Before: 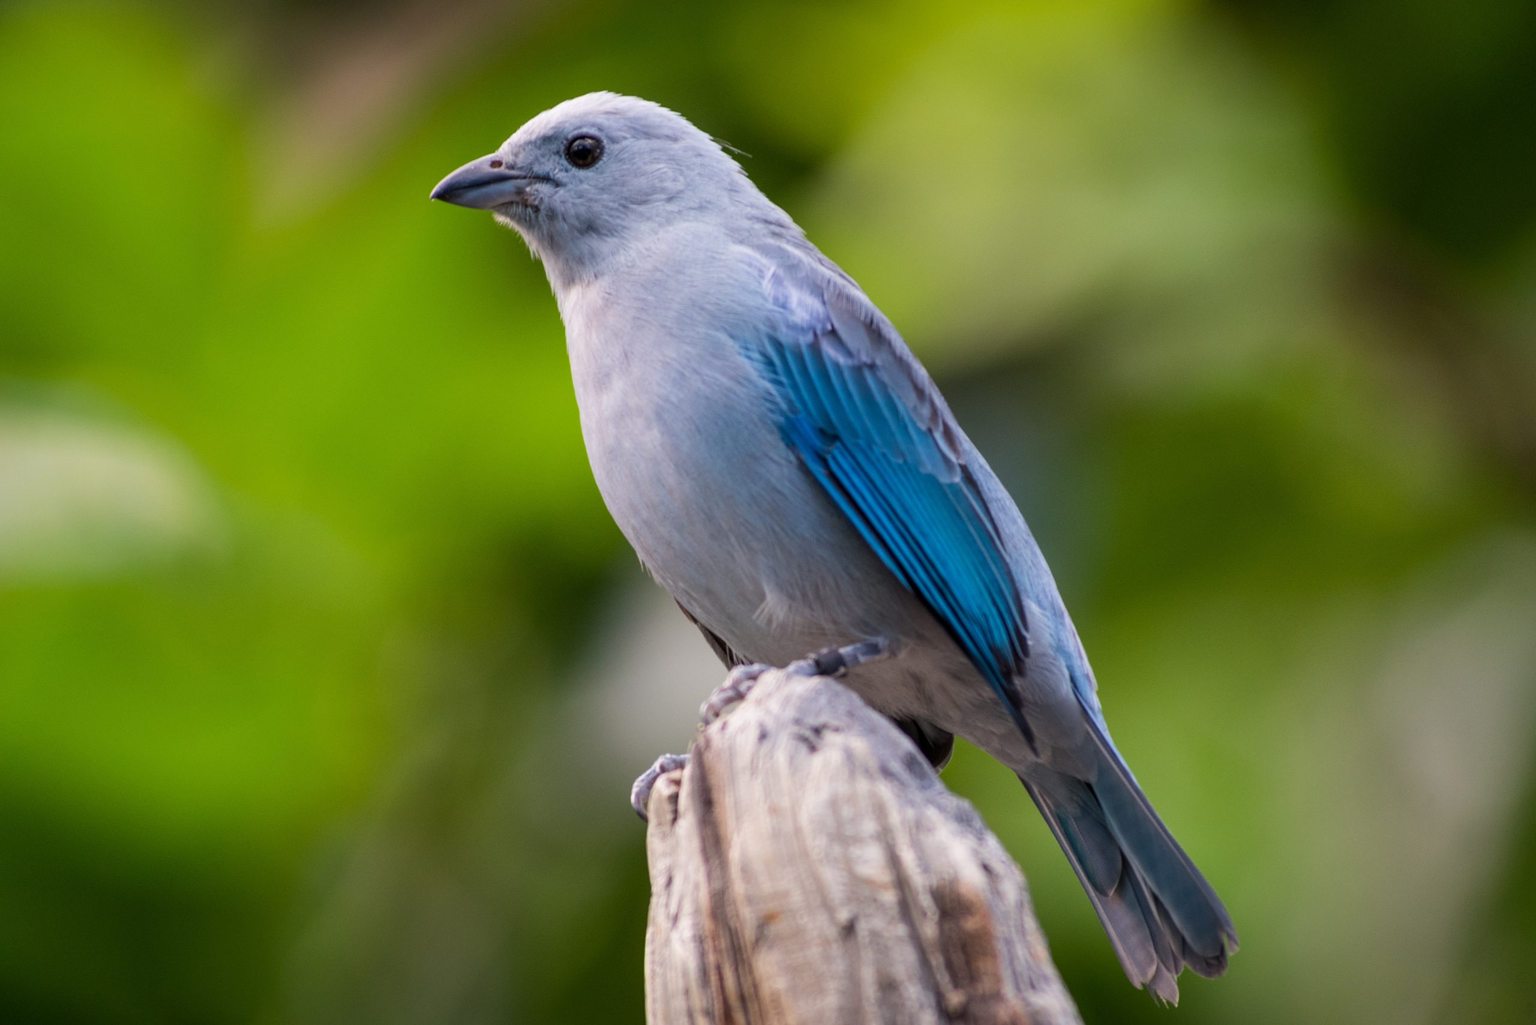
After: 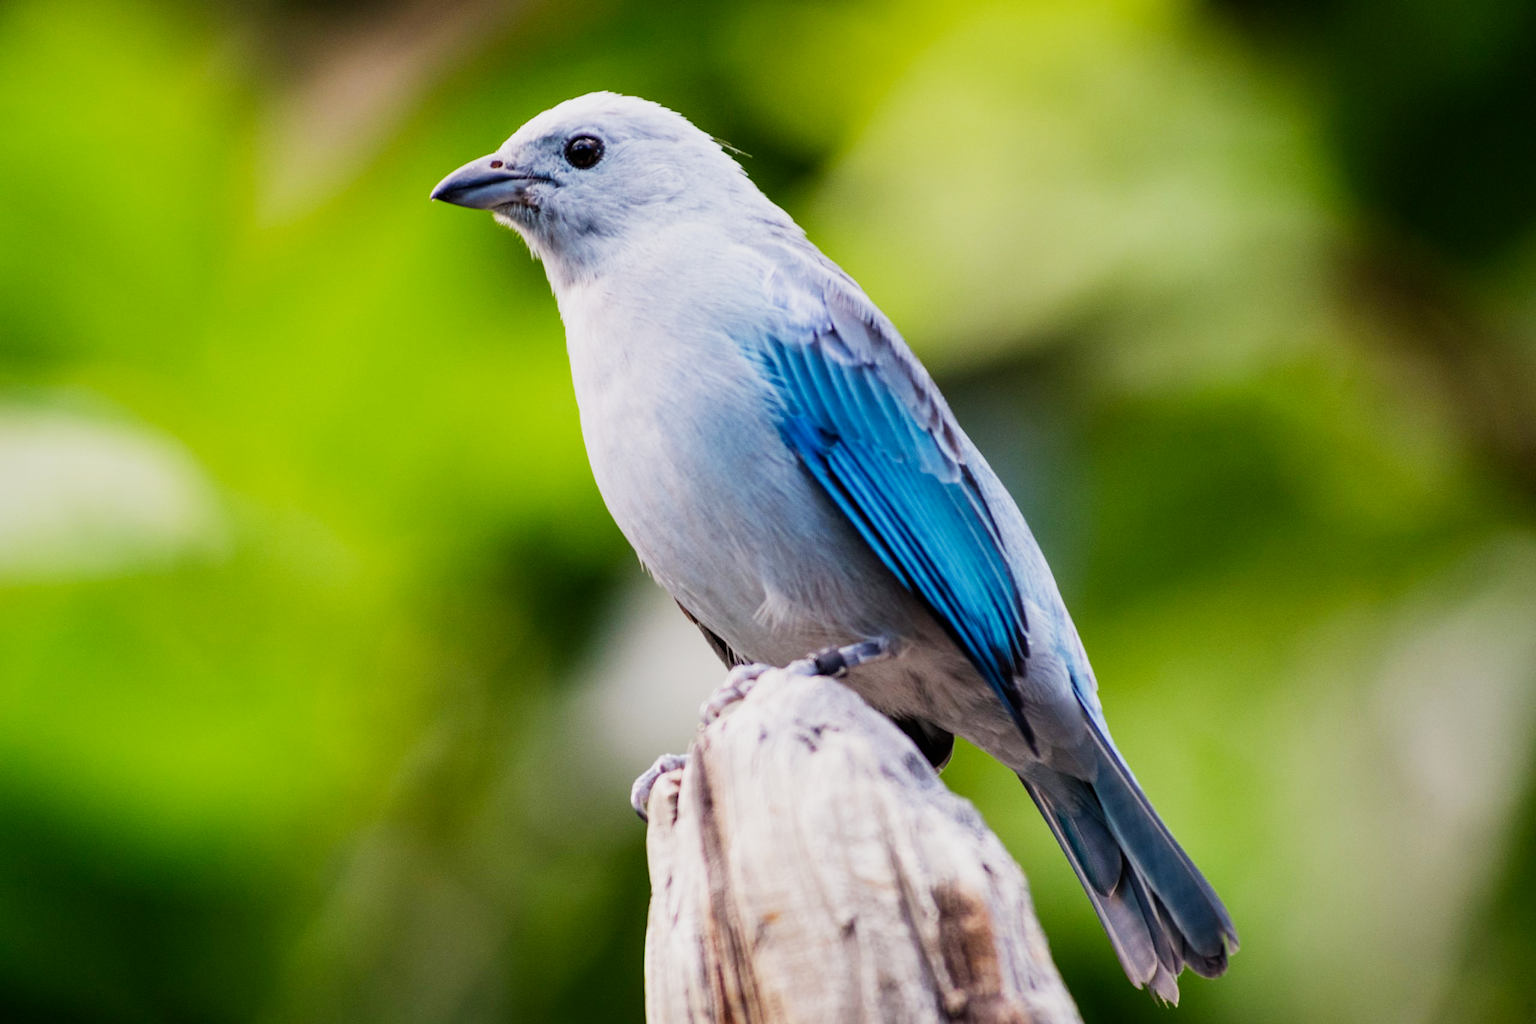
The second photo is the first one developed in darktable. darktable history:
sigmoid: contrast 1.7, skew -0.2, preserve hue 0%, red attenuation 0.1, red rotation 0.035, green attenuation 0.1, green rotation -0.017, blue attenuation 0.15, blue rotation -0.052, base primaries Rec2020
exposure: exposure 0.657 EV, compensate highlight preservation false
